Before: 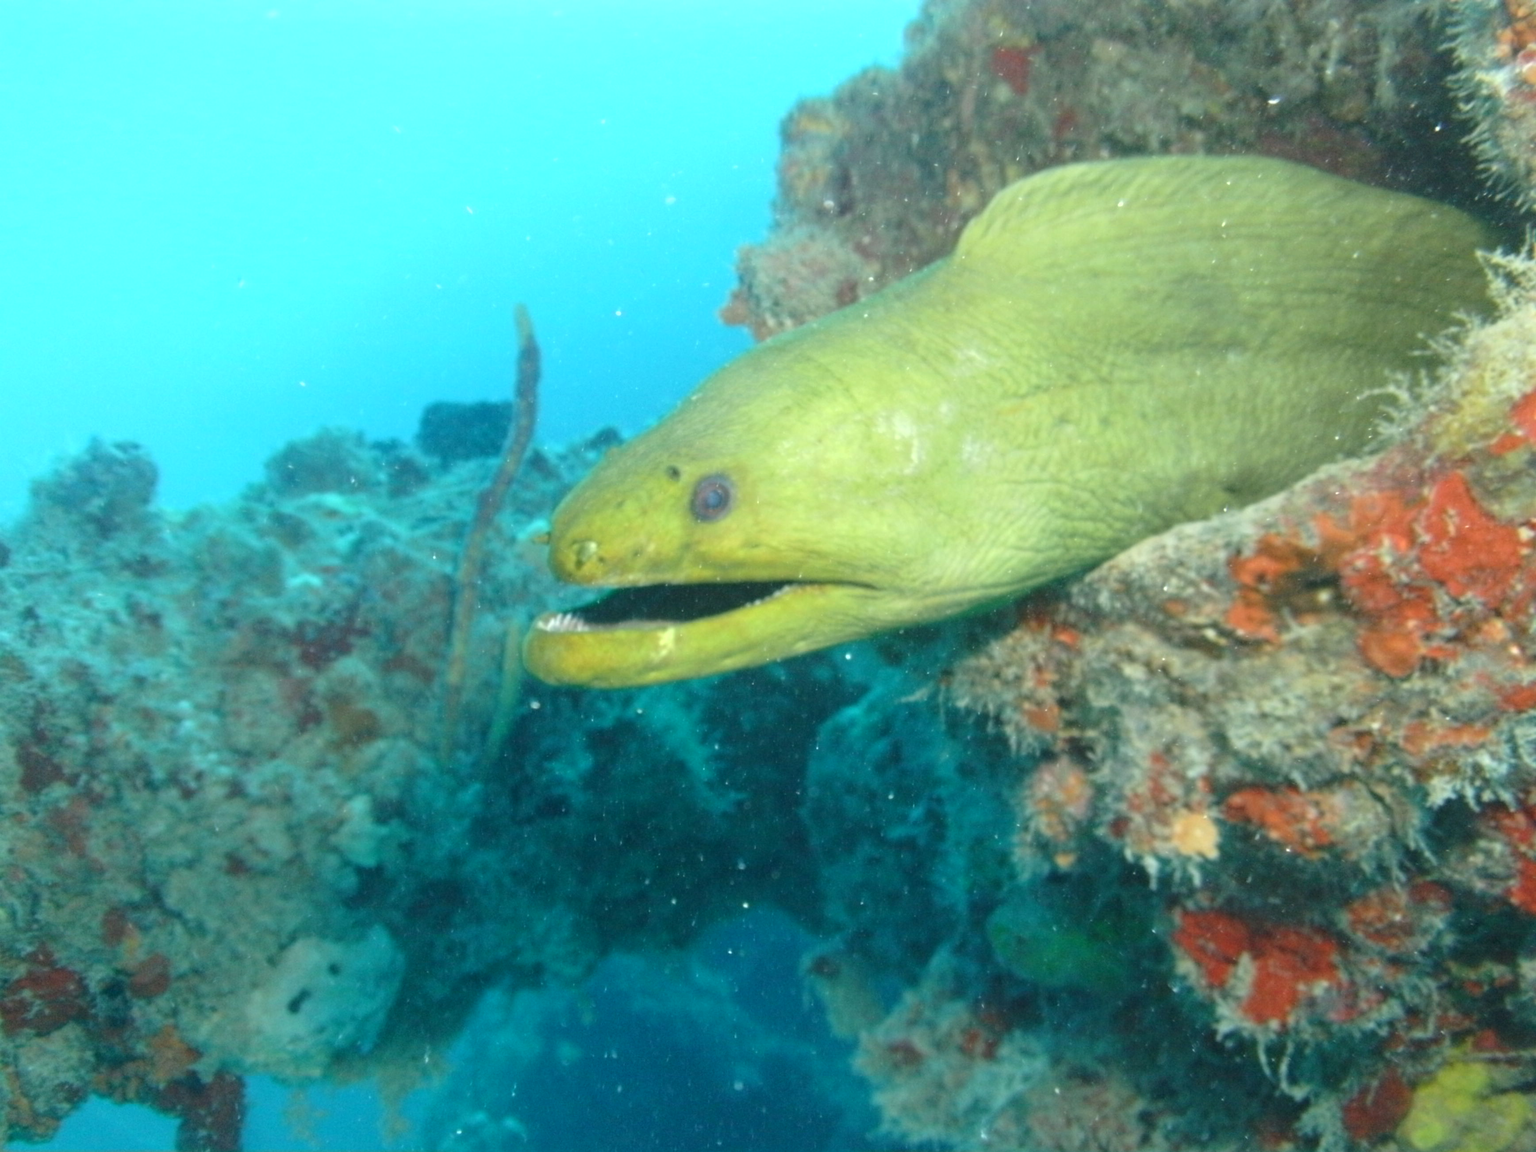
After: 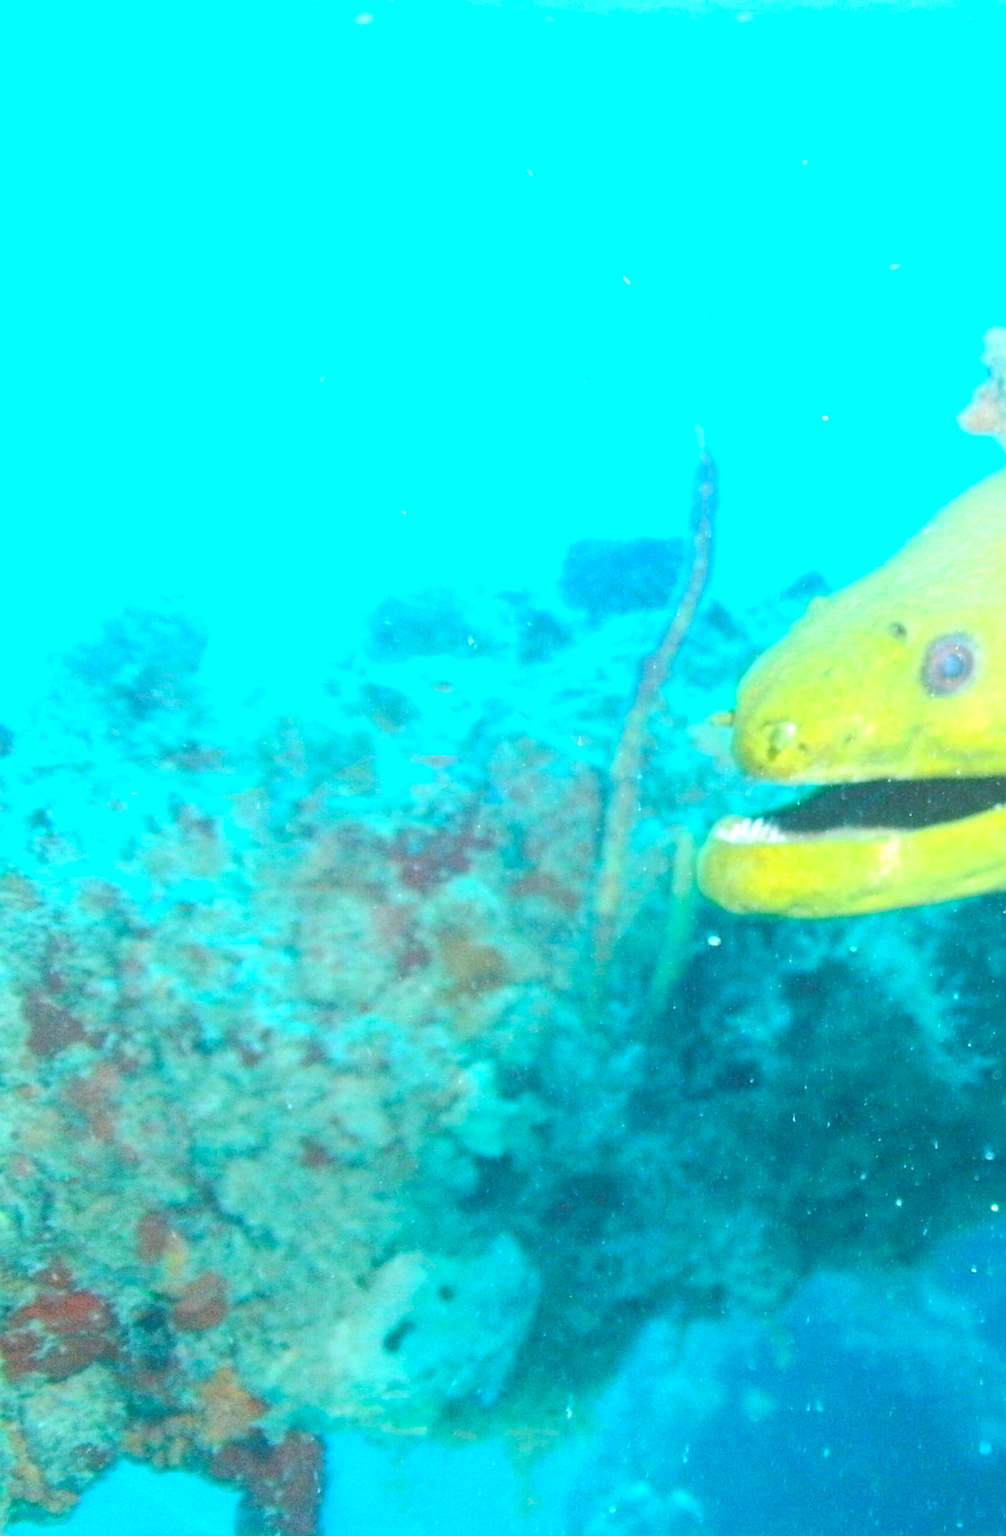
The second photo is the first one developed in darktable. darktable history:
contrast brightness saturation: contrast 0.05
sharpen: radius 1.4, amount 1.25, threshold 0.7
rgb levels: preserve colors sum RGB, levels [[0.038, 0.433, 0.934], [0, 0.5, 1], [0, 0.5, 1]]
crop and rotate: left 0%, top 0%, right 50.845%
vibrance: vibrance 67%
exposure: black level correction 0, exposure 1.45 EV, compensate exposure bias true, compensate highlight preservation false
color correction: highlights a* -3.28, highlights b* -6.24, shadows a* 3.1, shadows b* 5.19
